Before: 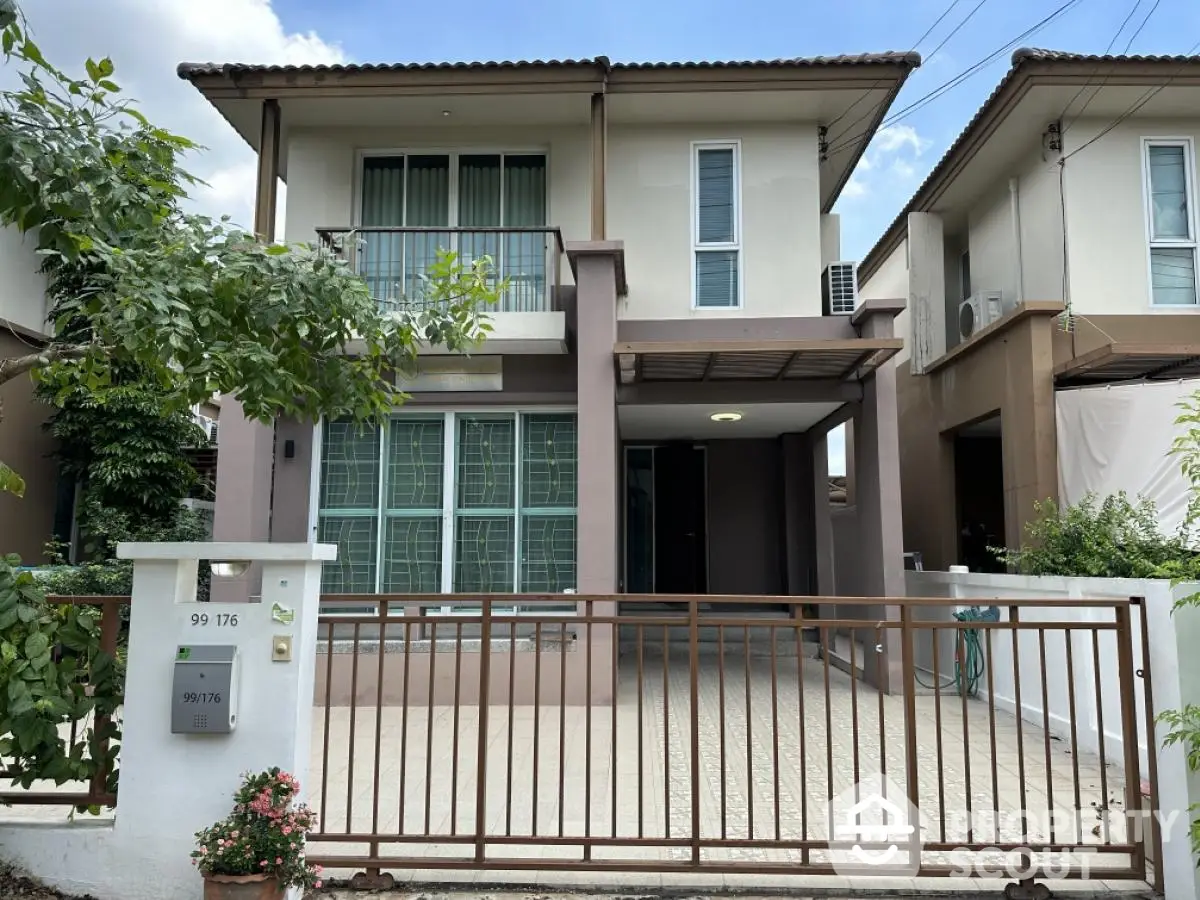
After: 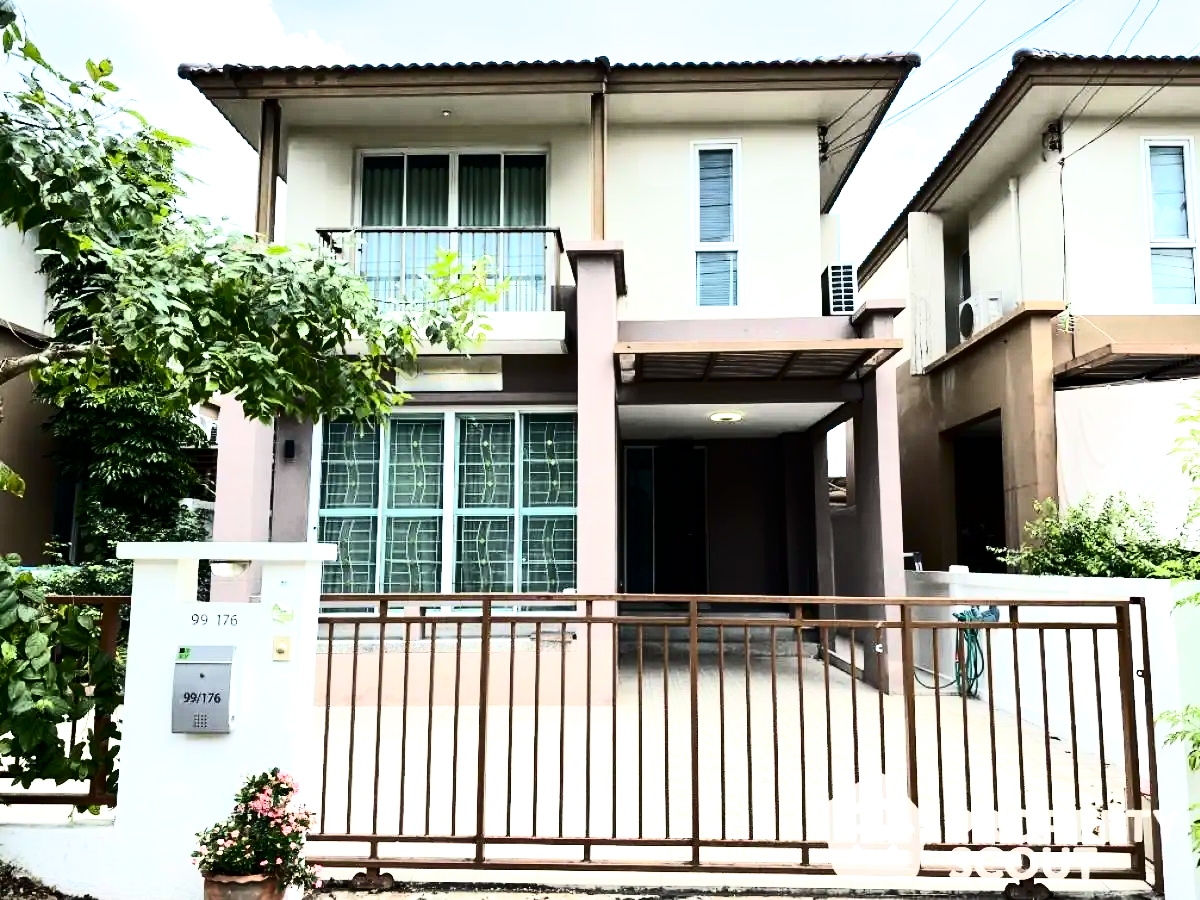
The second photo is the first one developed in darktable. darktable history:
filmic rgb: black relative exposure -11.36 EV, white relative exposure 3.22 EV, hardness 6.7
contrast brightness saturation: contrast 0.414, brightness 0.046, saturation 0.258
exposure: black level correction 0, exposure 0.692 EV, compensate highlight preservation false
tone equalizer: -8 EV -0.779 EV, -7 EV -0.688 EV, -6 EV -0.585 EV, -5 EV -0.371 EV, -3 EV 0.402 EV, -2 EV 0.6 EV, -1 EV 0.677 EV, +0 EV 0.721 EV, edges refinement/feathering 500, mask exposure compensation -1.57 EV, preserve details guided filter
